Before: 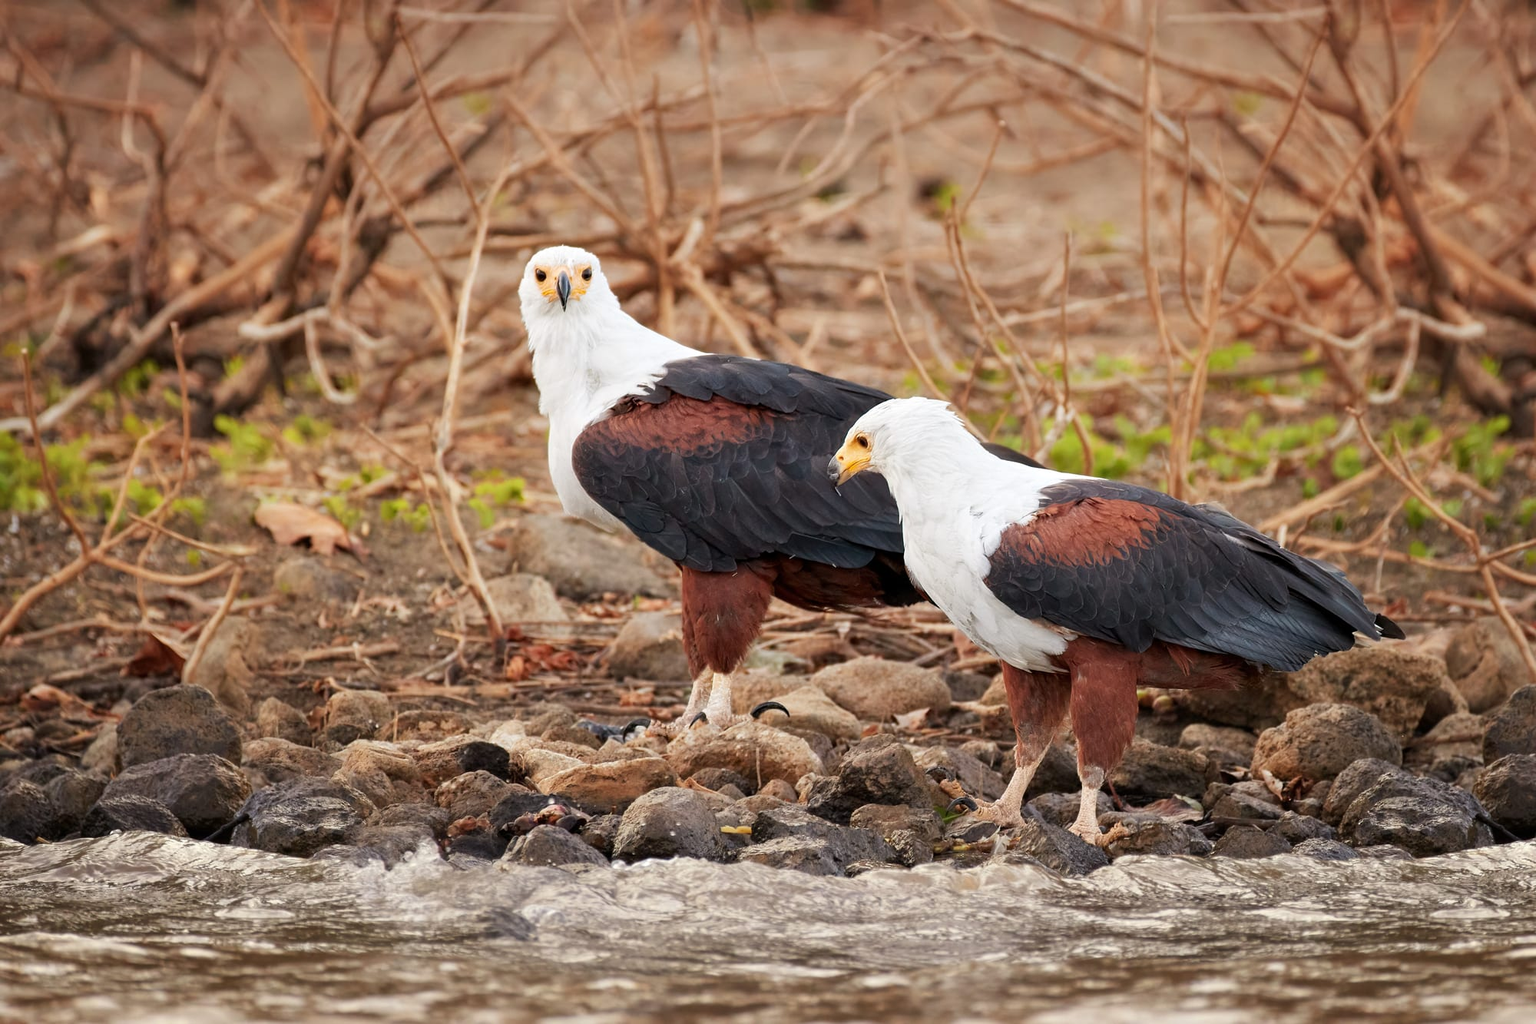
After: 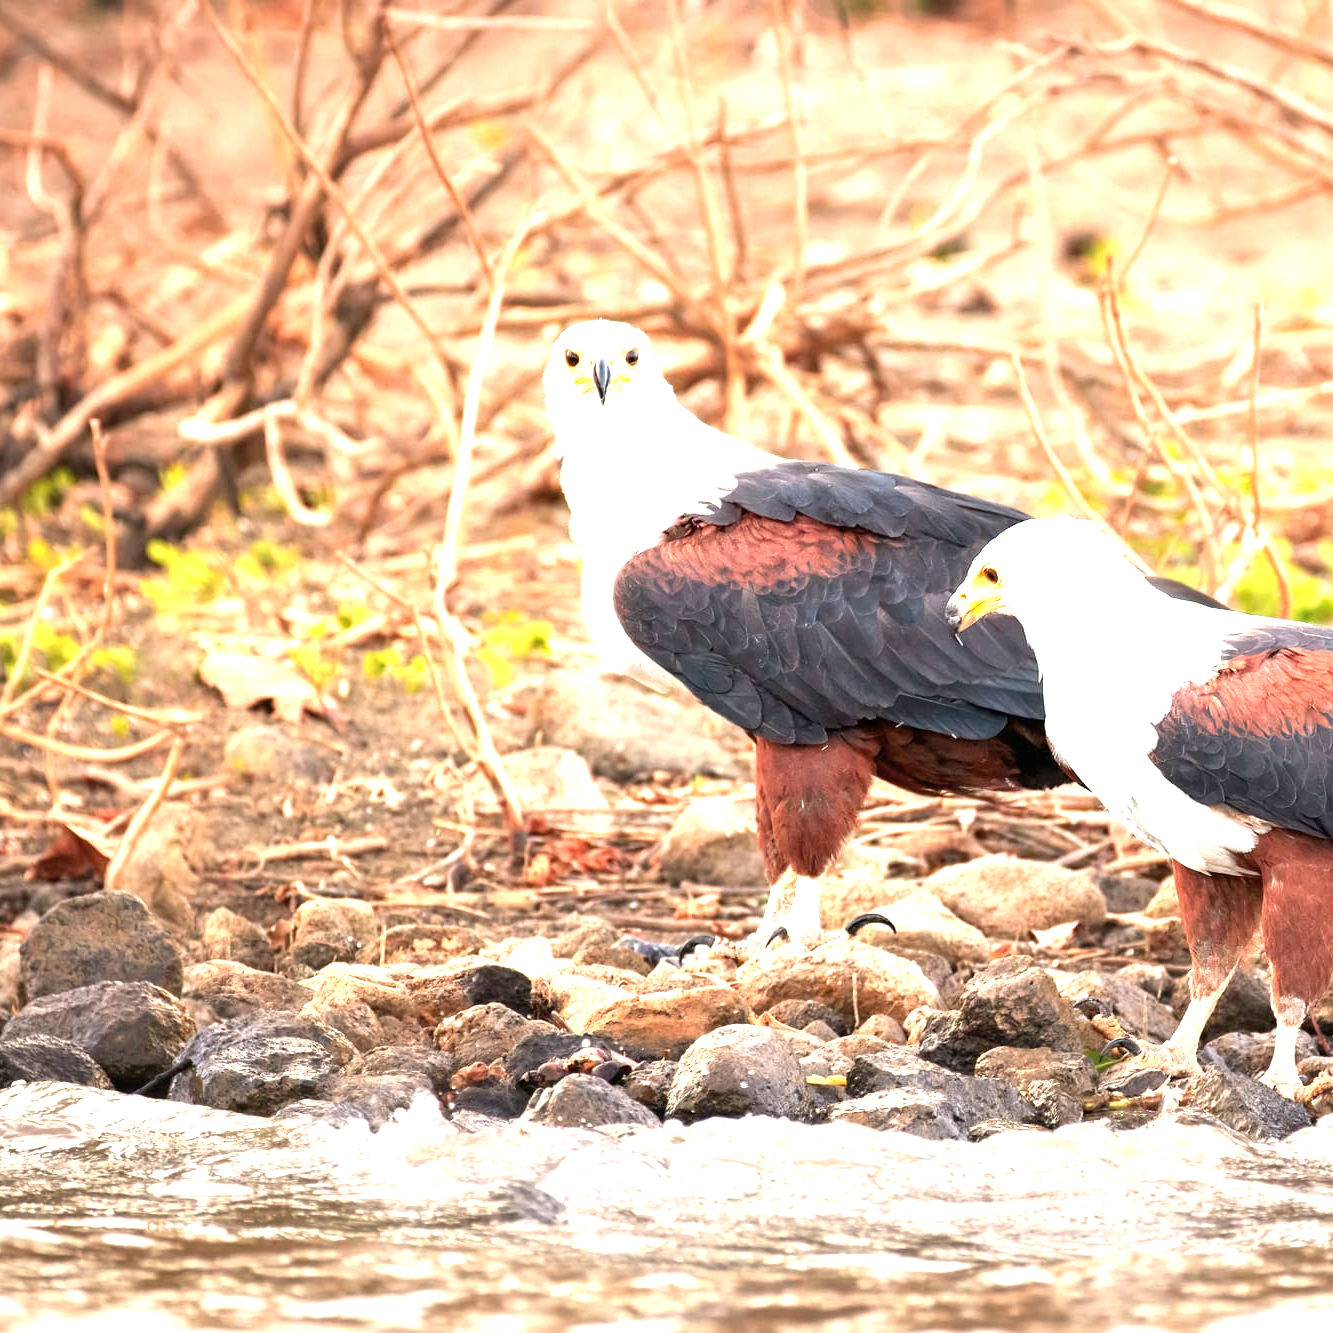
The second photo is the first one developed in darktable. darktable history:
exposure: black level correction 0, exposure 1.675 EV, compensate exposure bias true, compensate highlight preservation false
crop and rotate: left 6.617%, right 26.717%
